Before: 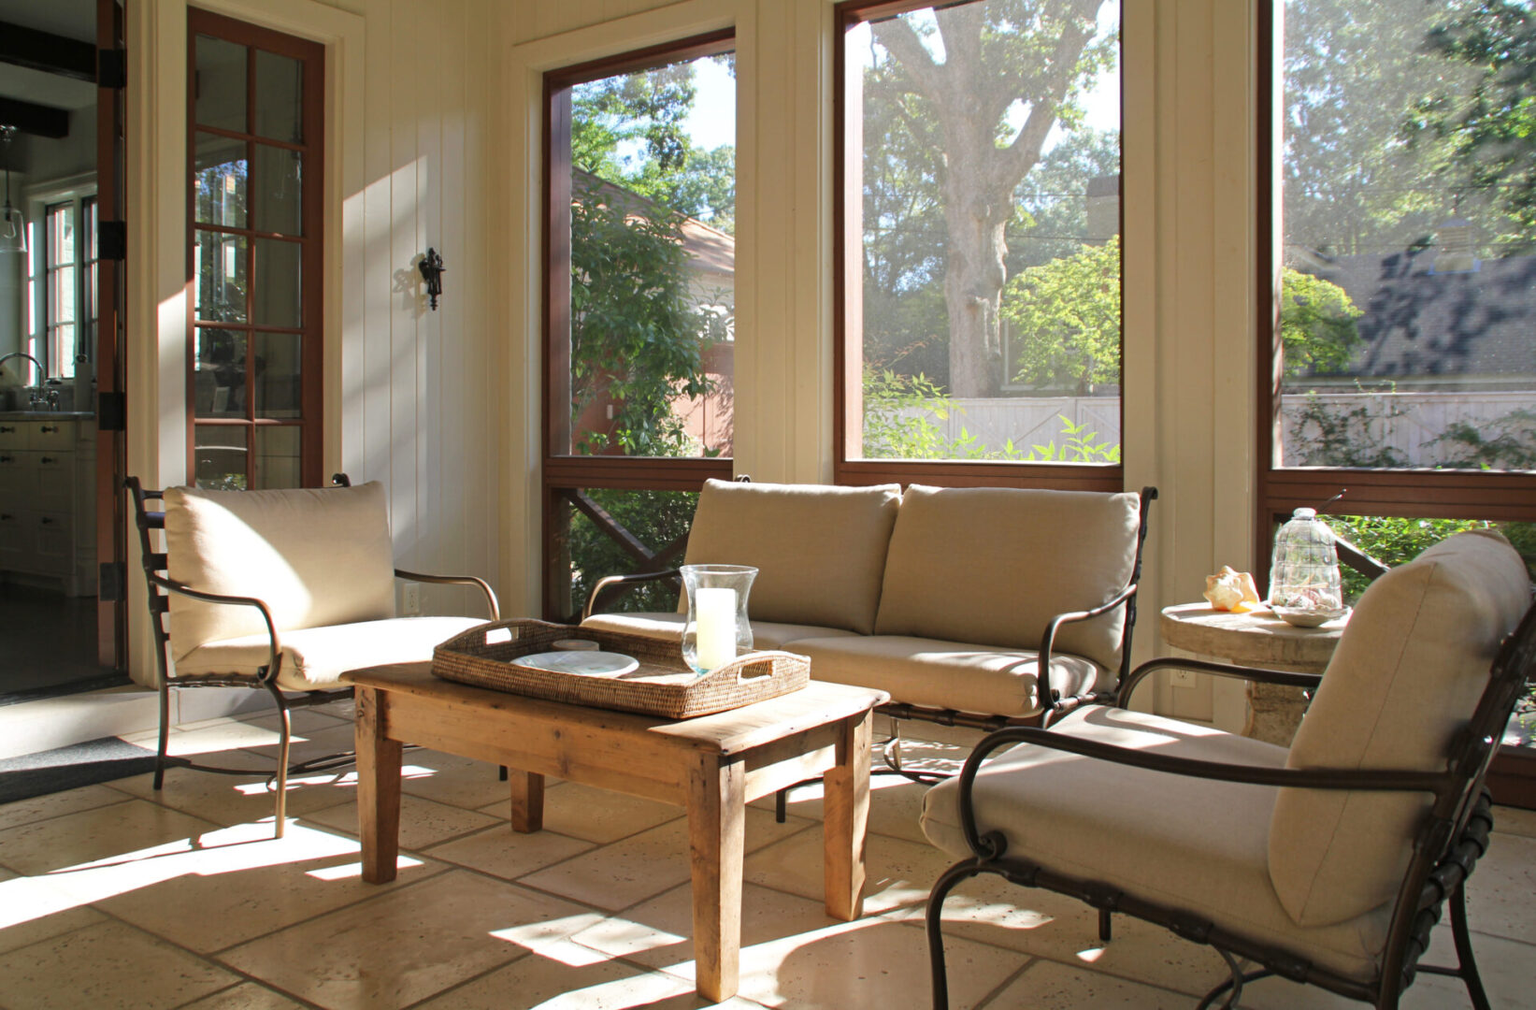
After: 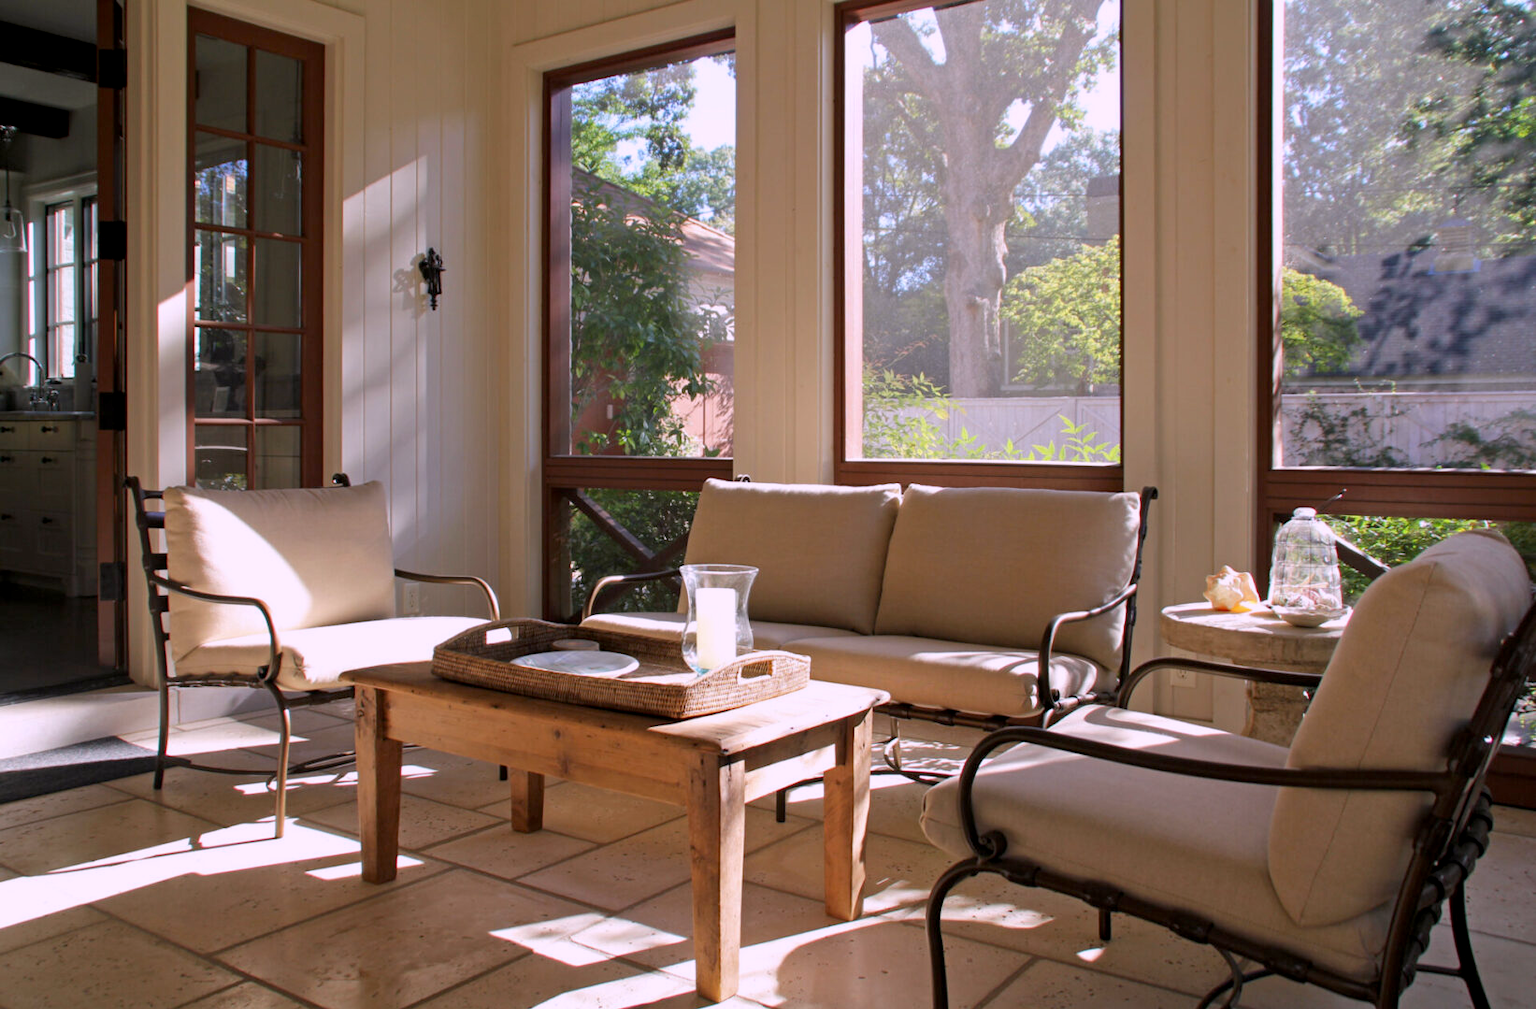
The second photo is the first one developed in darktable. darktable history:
exposure: black level correction 0.006, exposure -0.226 EV, compensate highlight preservation false
white balance: red 1.066, blue 1.119
